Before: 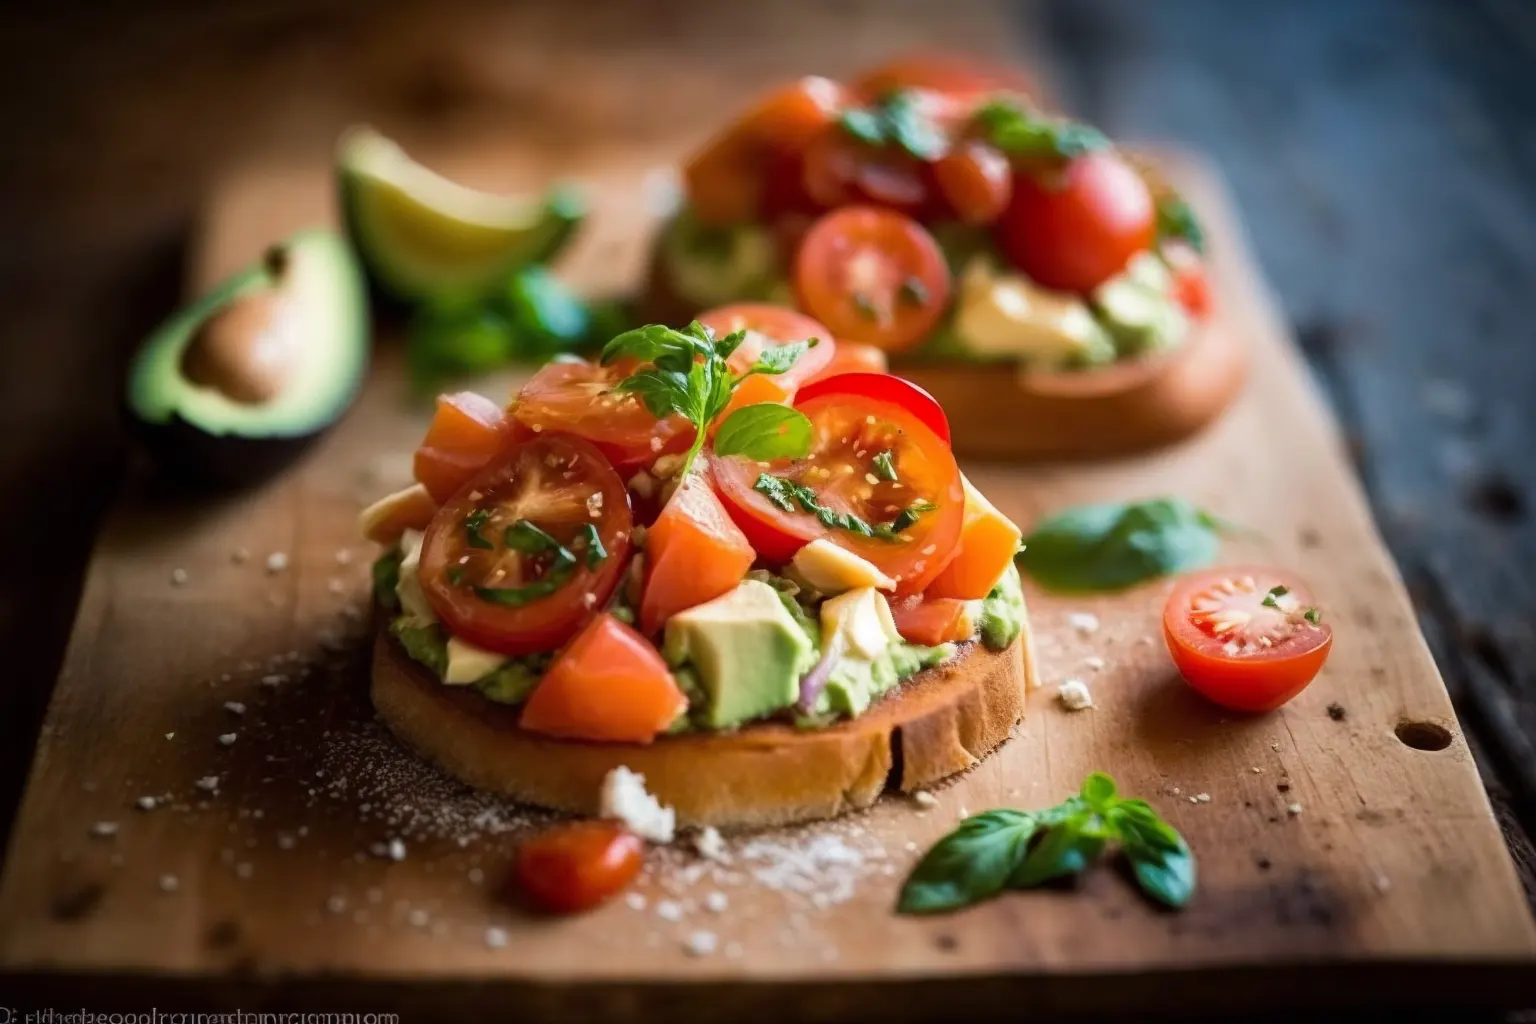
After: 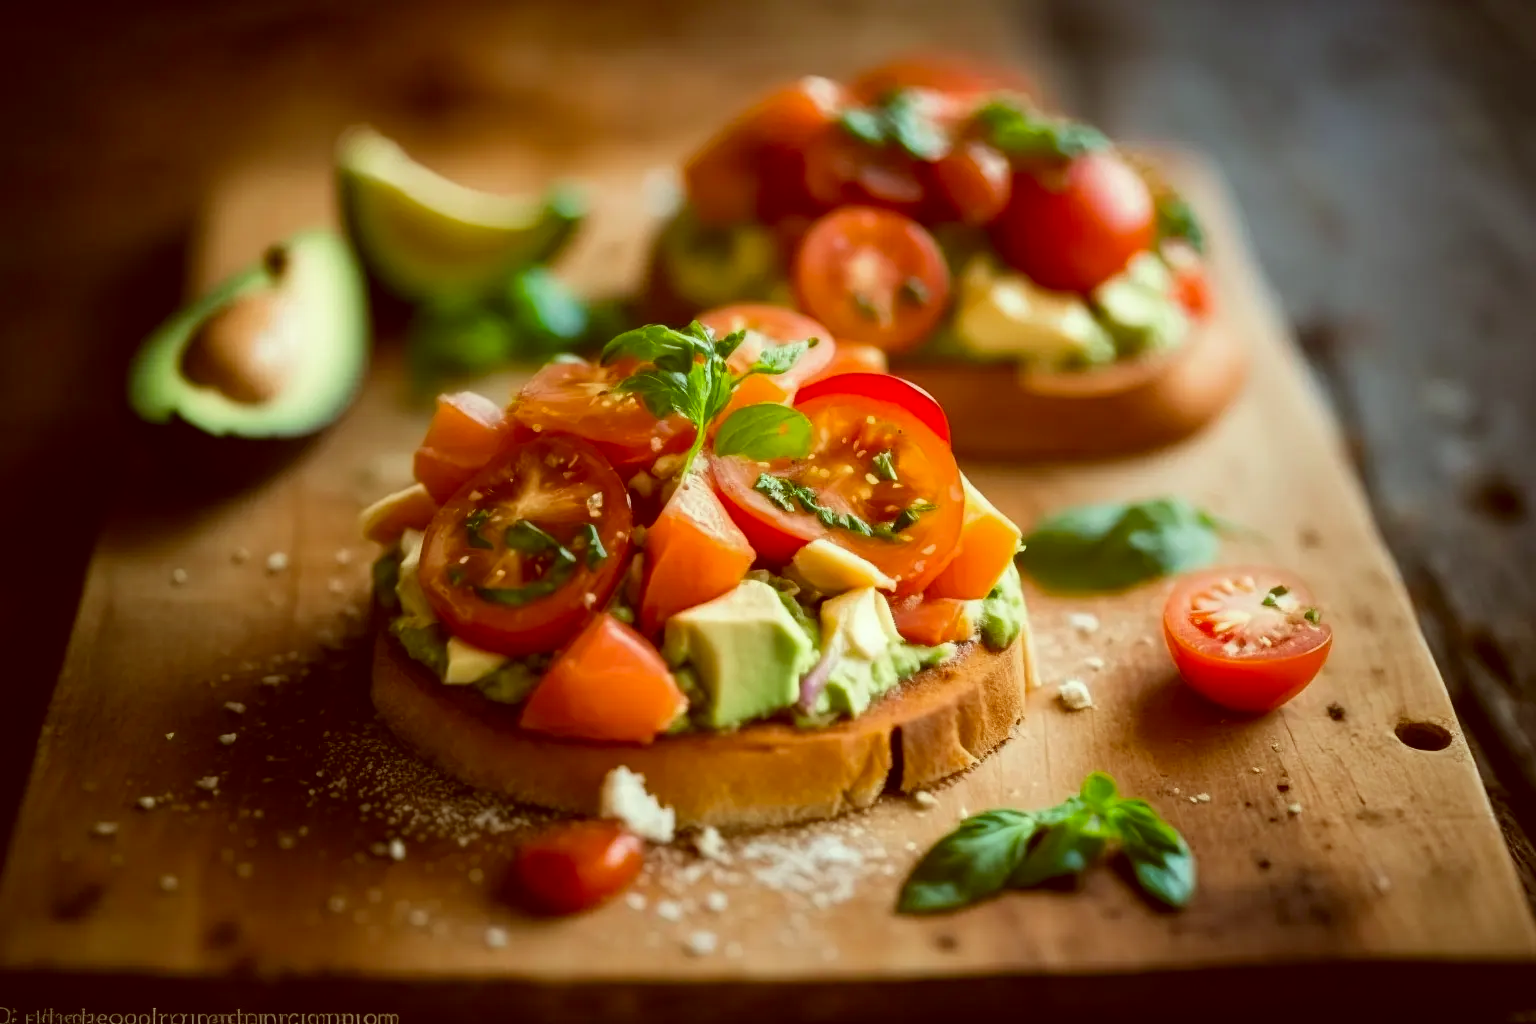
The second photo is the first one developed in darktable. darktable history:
color correction: highlights a* -6.2, highlights b* 9.1, shadows a* 10.73, shadows b* 23.93
